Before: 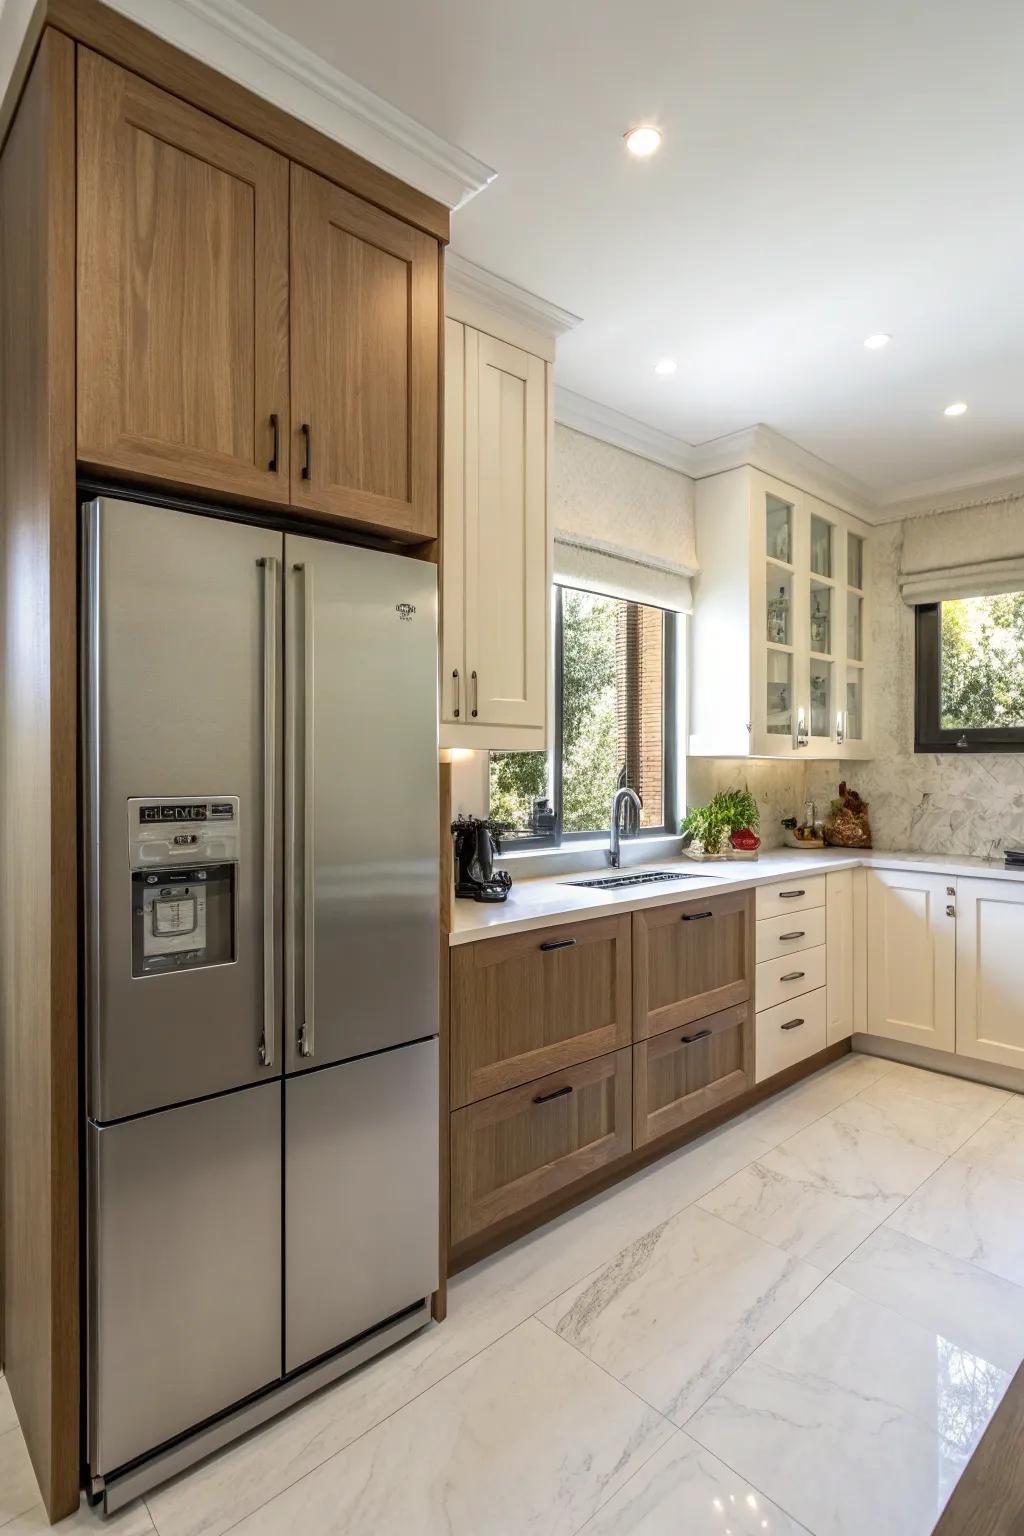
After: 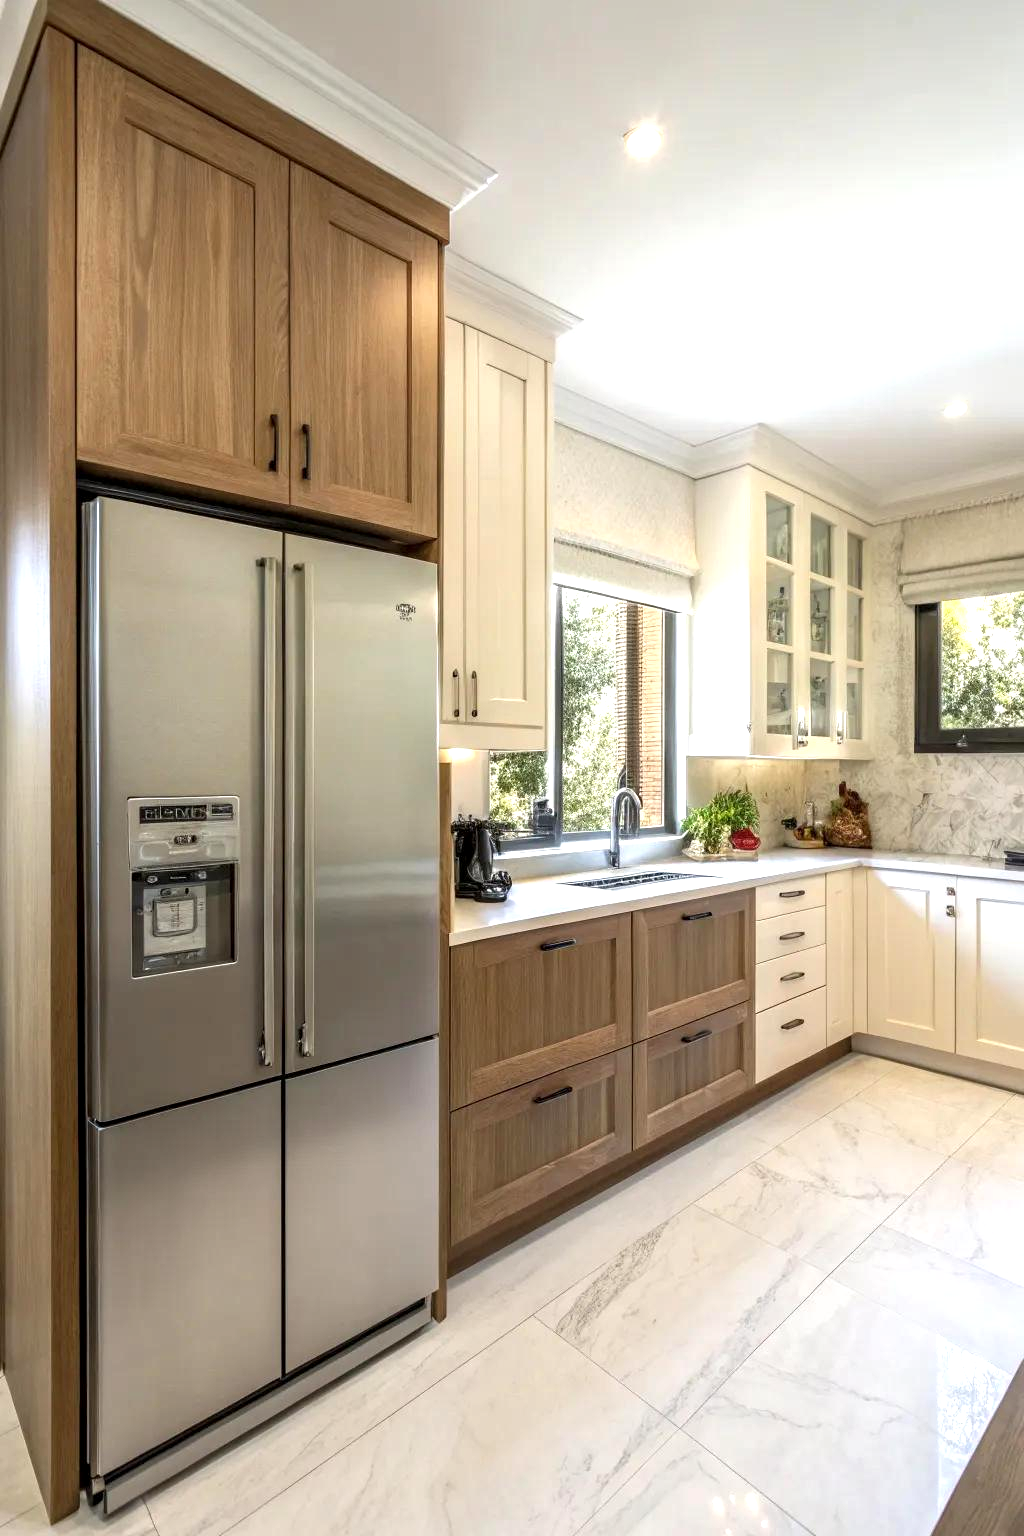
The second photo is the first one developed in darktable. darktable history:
local contrast: highlights 107%, shadows 102%, detail 119%, midtone range 0.2
exposure: exposure 0.494 EV, compensate highlight preservation false
